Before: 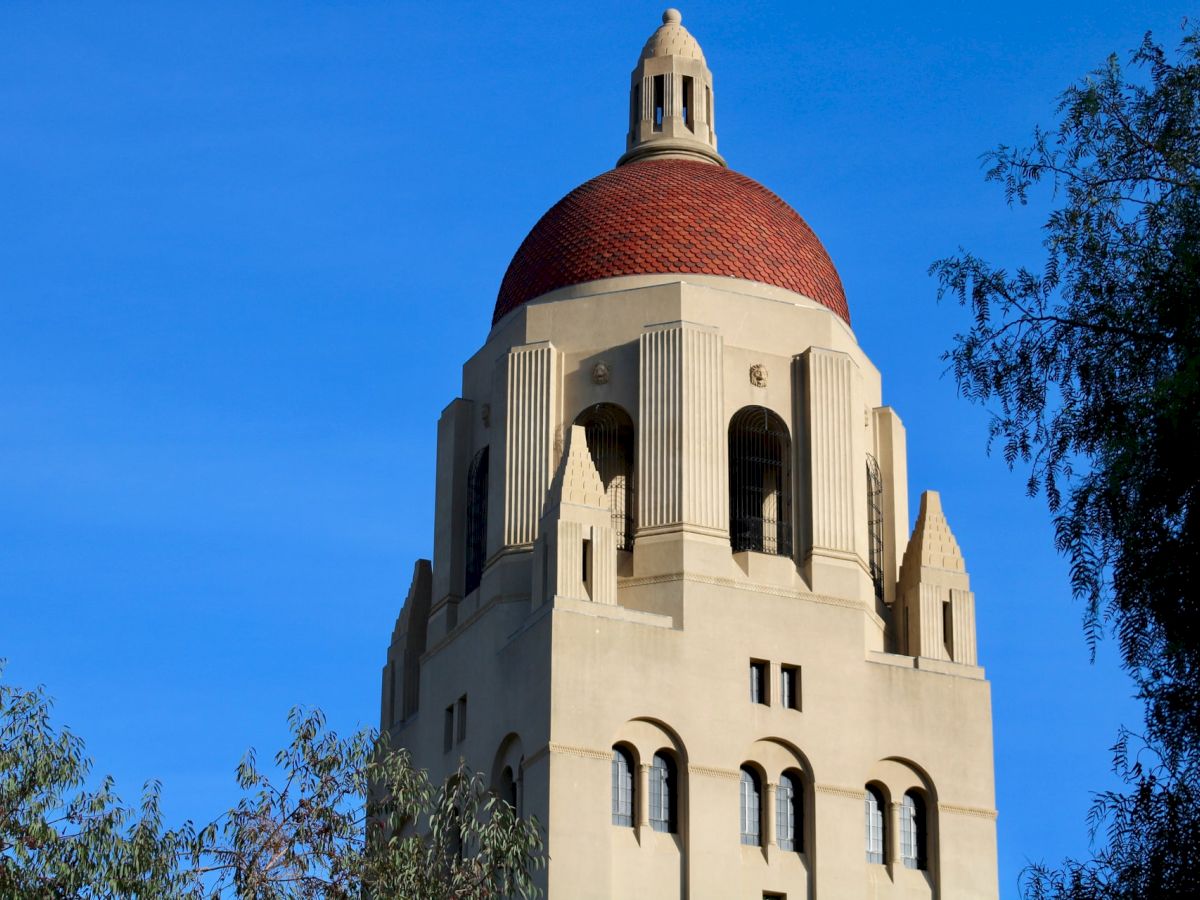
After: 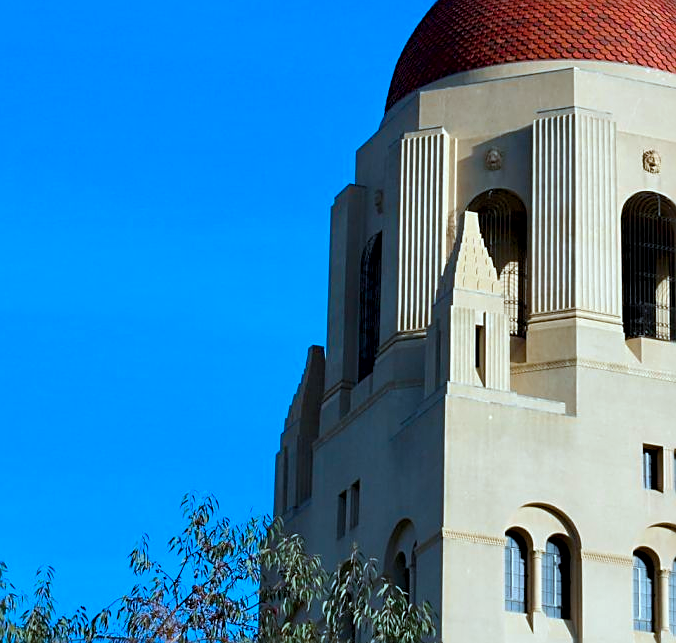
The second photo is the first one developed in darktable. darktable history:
crop: left 8.966%, top 23.852%, right 34.699%, bottom 4.703%
tone equalizer: on, module defaults
exposure: black level correction 0.001, exposure 0.14 EV, compensate highlight preservation false
sharpen: on, module defaults
color correction: highlights a* -9.73, highlights b* -21.22
color balance rgb: perceptual saturation grading › global saturation 25%, global vibrance 20%
